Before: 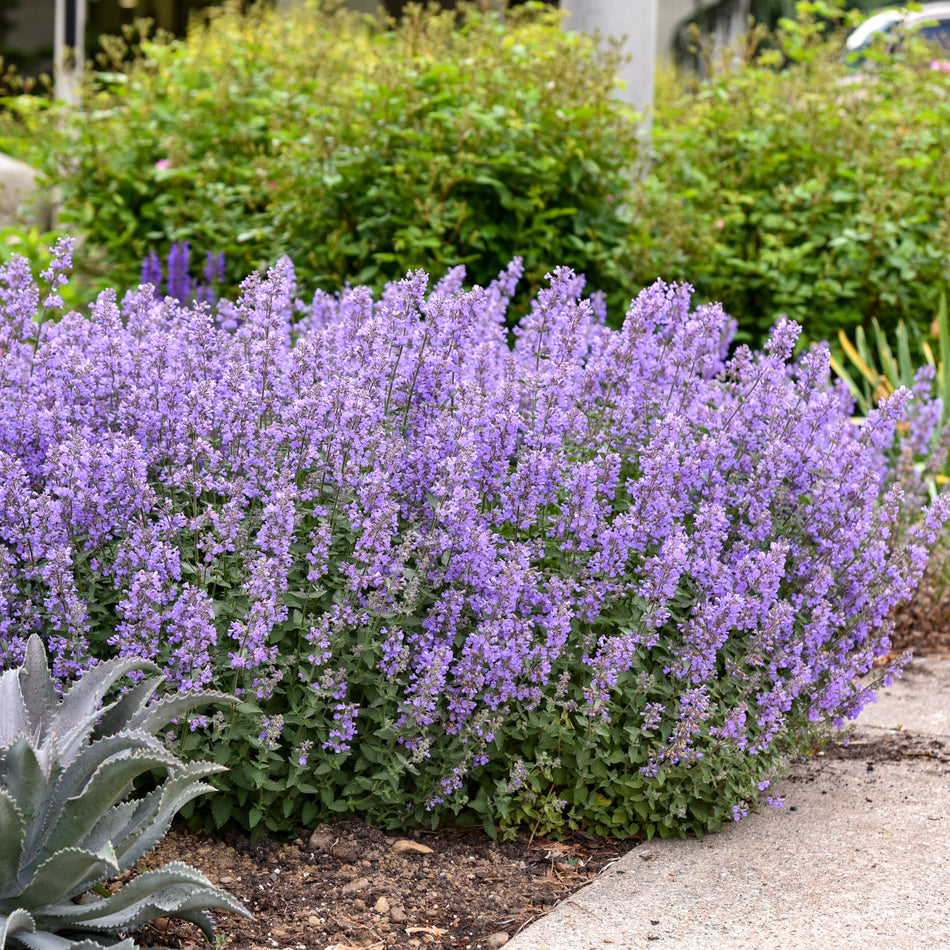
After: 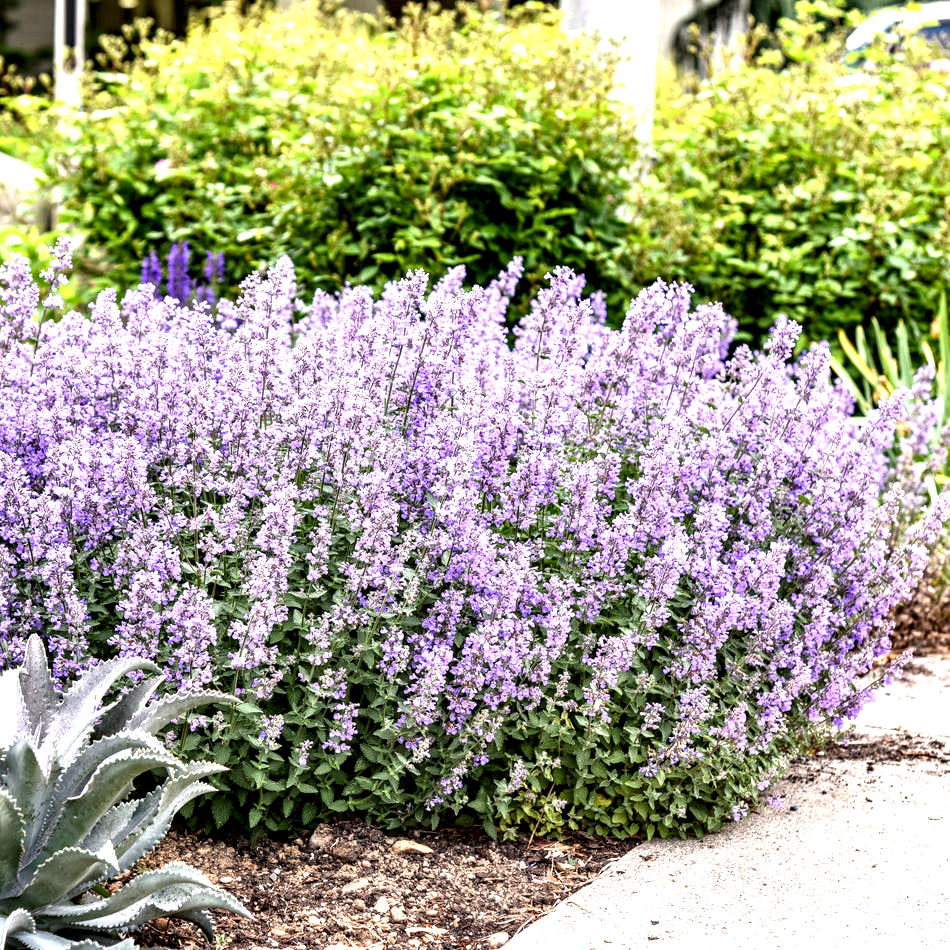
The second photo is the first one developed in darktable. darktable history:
local contrast: highlights 81%, shadows 58%, detail 174%, midtone range 0.606
exposure: black level correction 0, exposure 0.949 EV, compensate highlight preservation false
